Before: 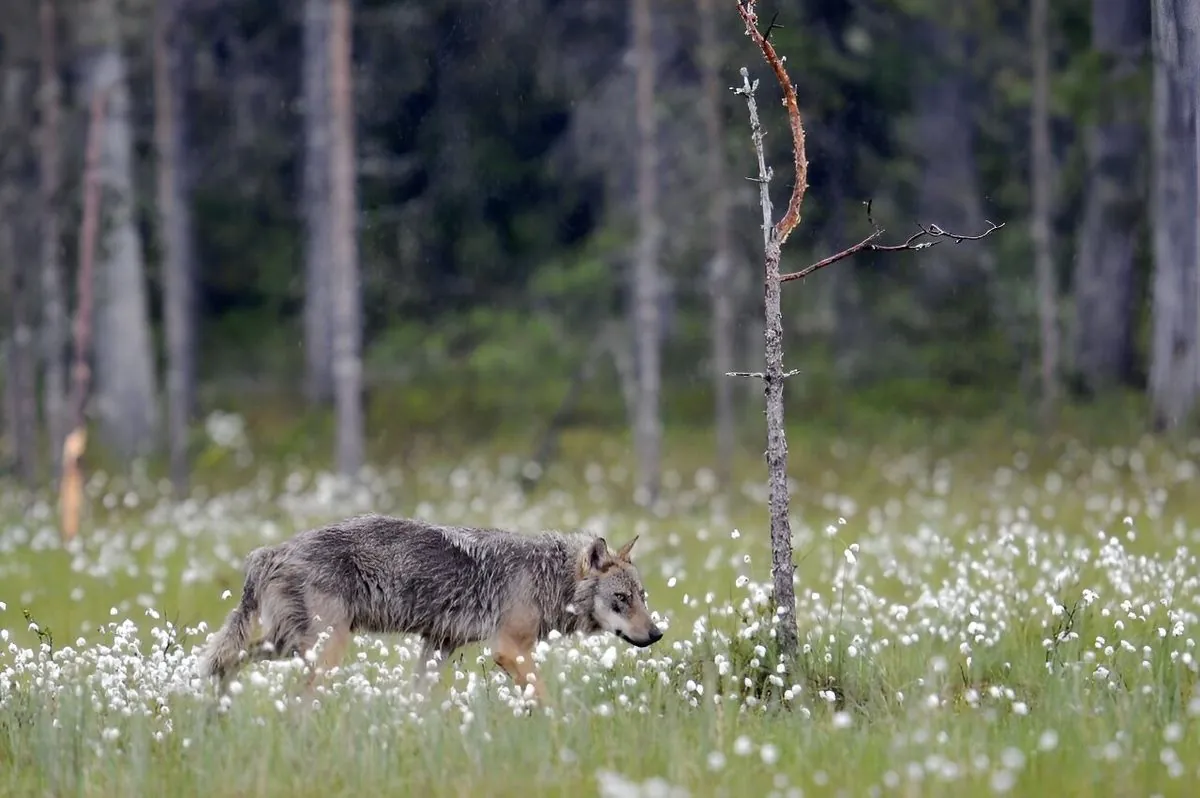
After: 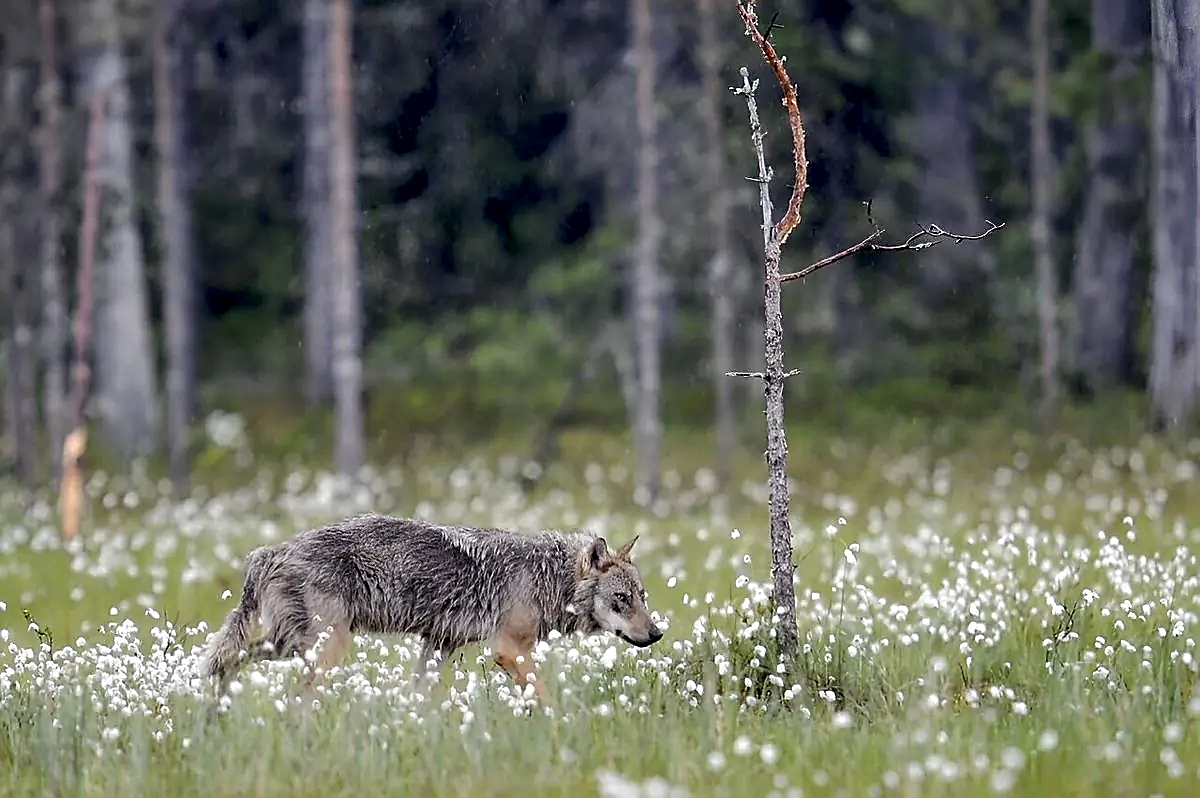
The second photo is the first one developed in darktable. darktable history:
sharpen: radius 1.4, amount 1.25, threshold 0.7
local contrast: highlights 99%, shadows 86%, detail 160%, midtone range 0.2
